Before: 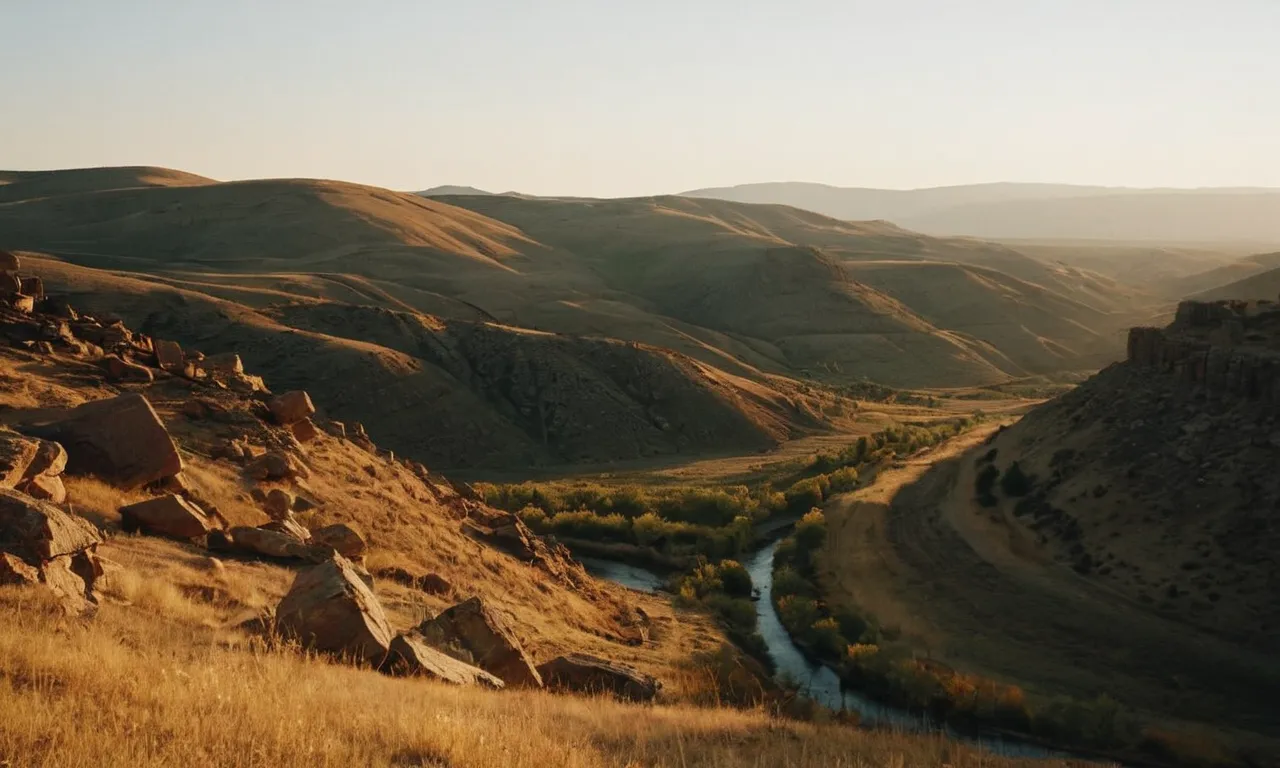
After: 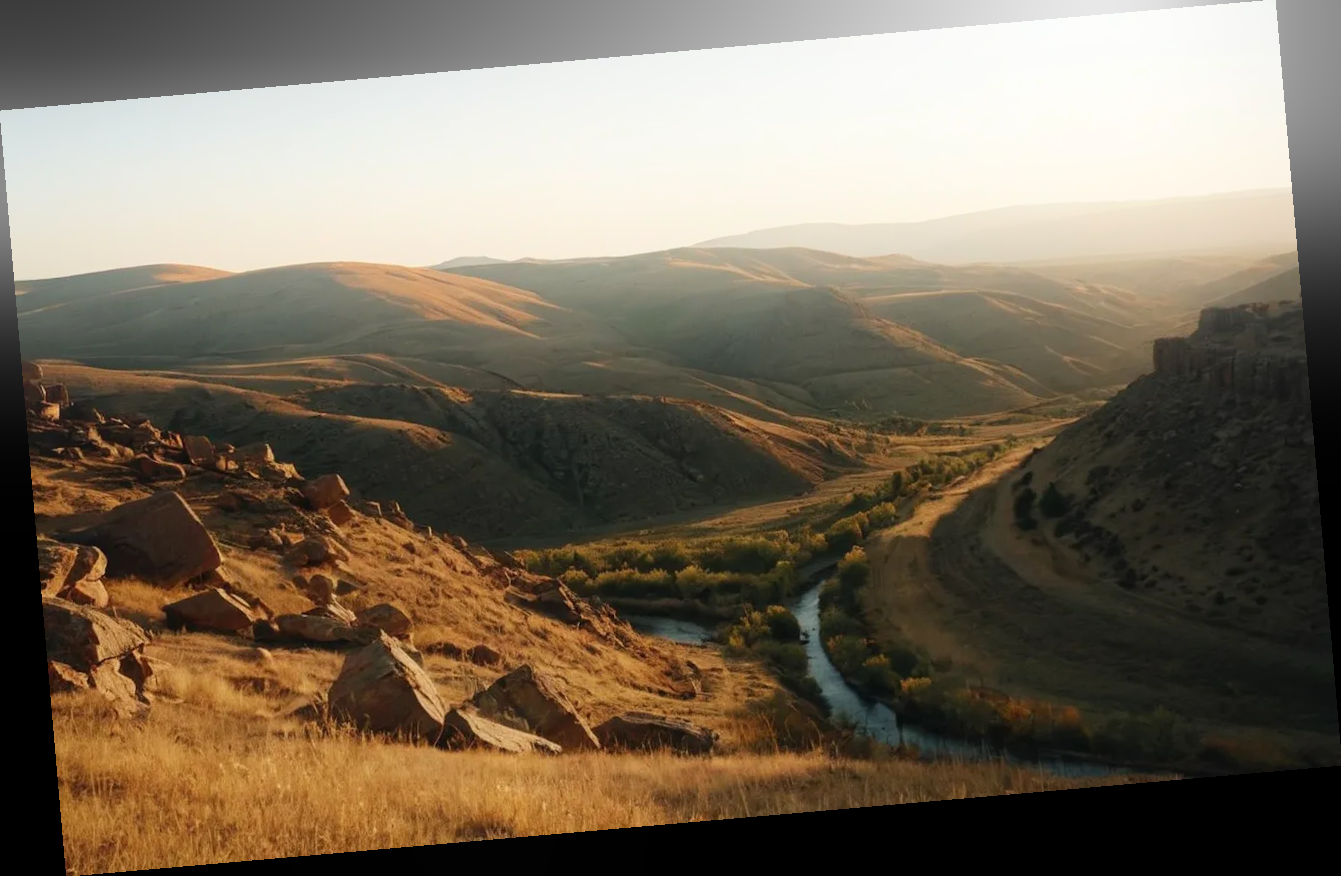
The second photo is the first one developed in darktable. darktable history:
bloom: threshold 82.5%, strength 16.25%
rotate and perspective: rotation -4.98°, automatic cropping off
